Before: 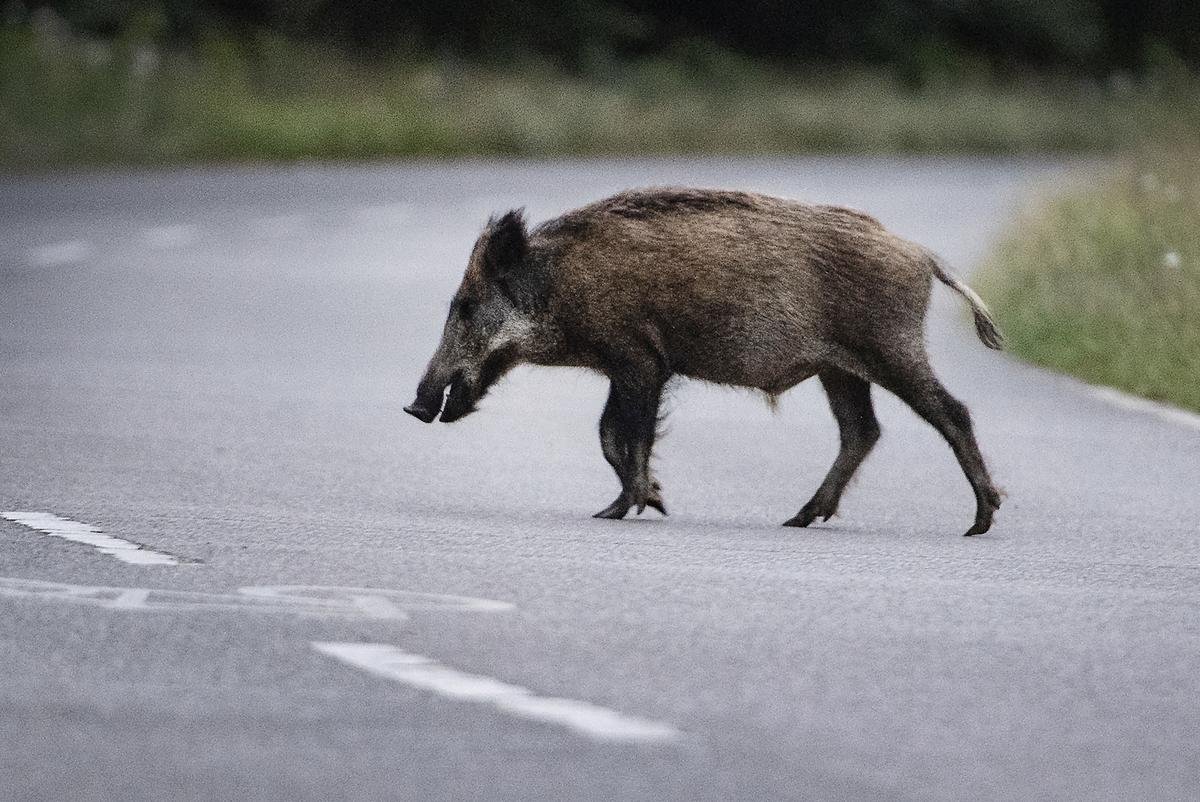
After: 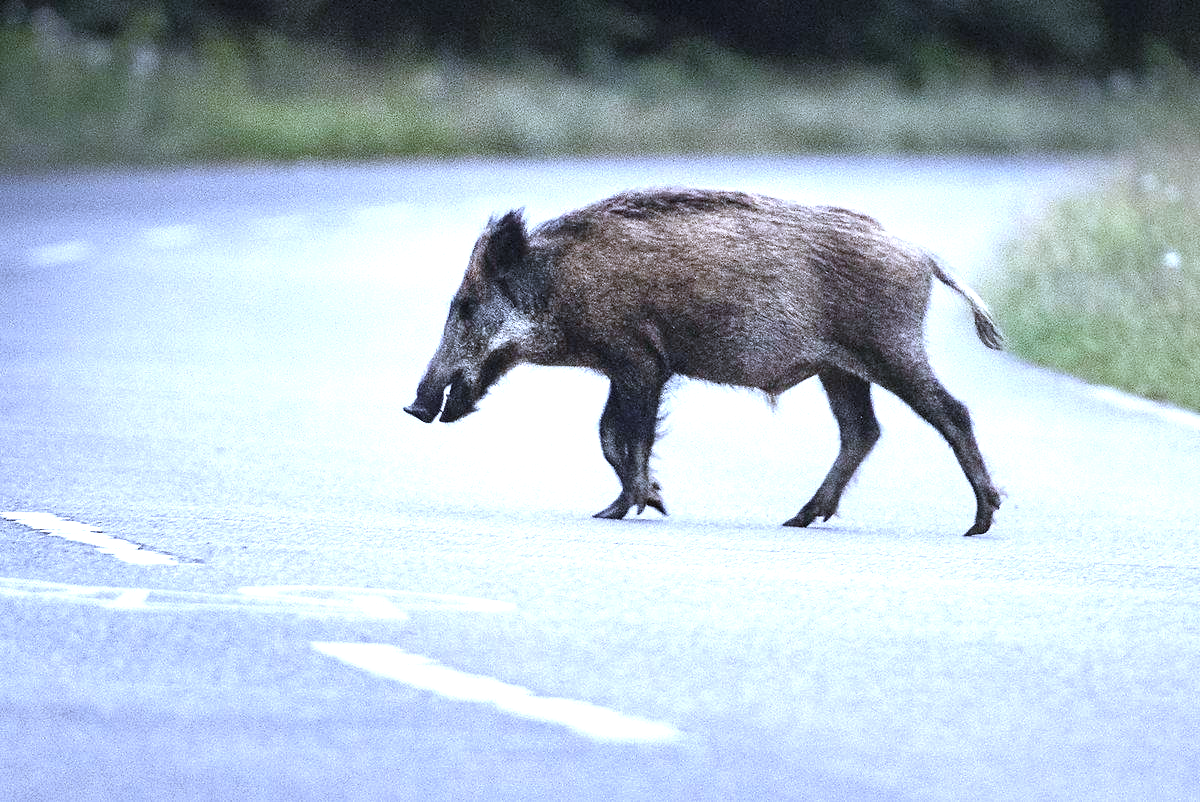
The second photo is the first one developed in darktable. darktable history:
tone equalizer: on, module defaults
color calibration: illuminant as shot in camera, x 0.37, y 0.382, temperature 4313.32 K
white balance: red 0.954, blue 1.079
exposure: black level correction 0, exposure 1.2 EV, compensate highlight preservation false
